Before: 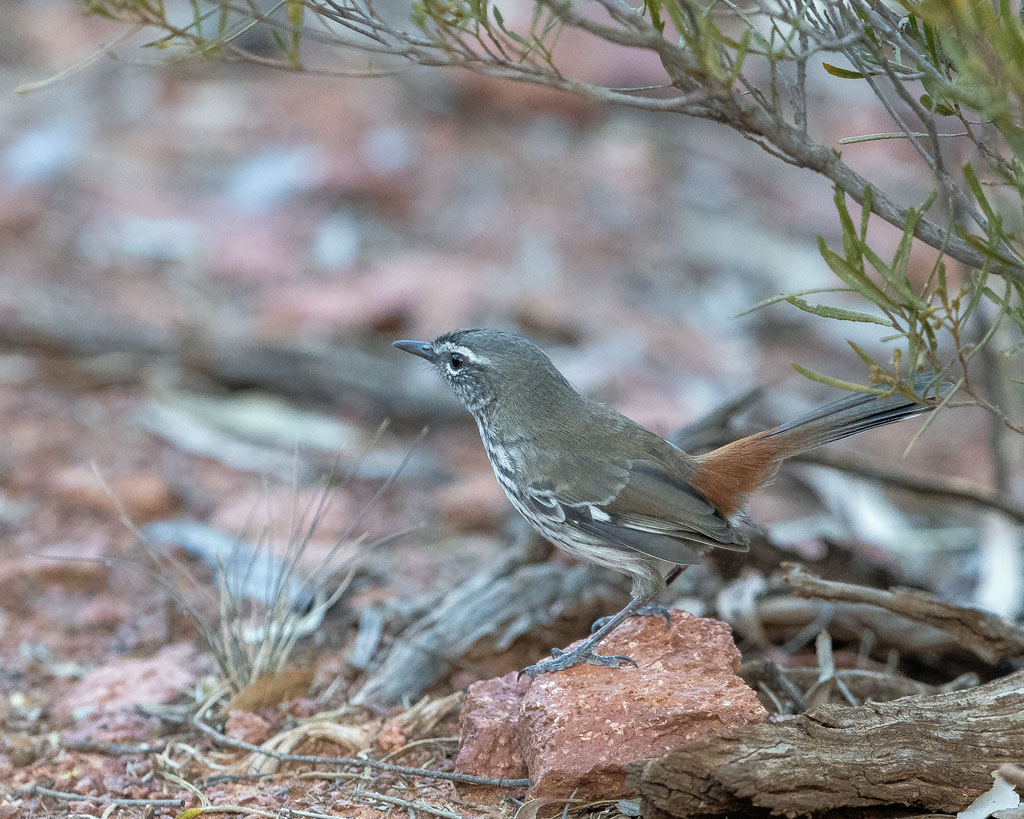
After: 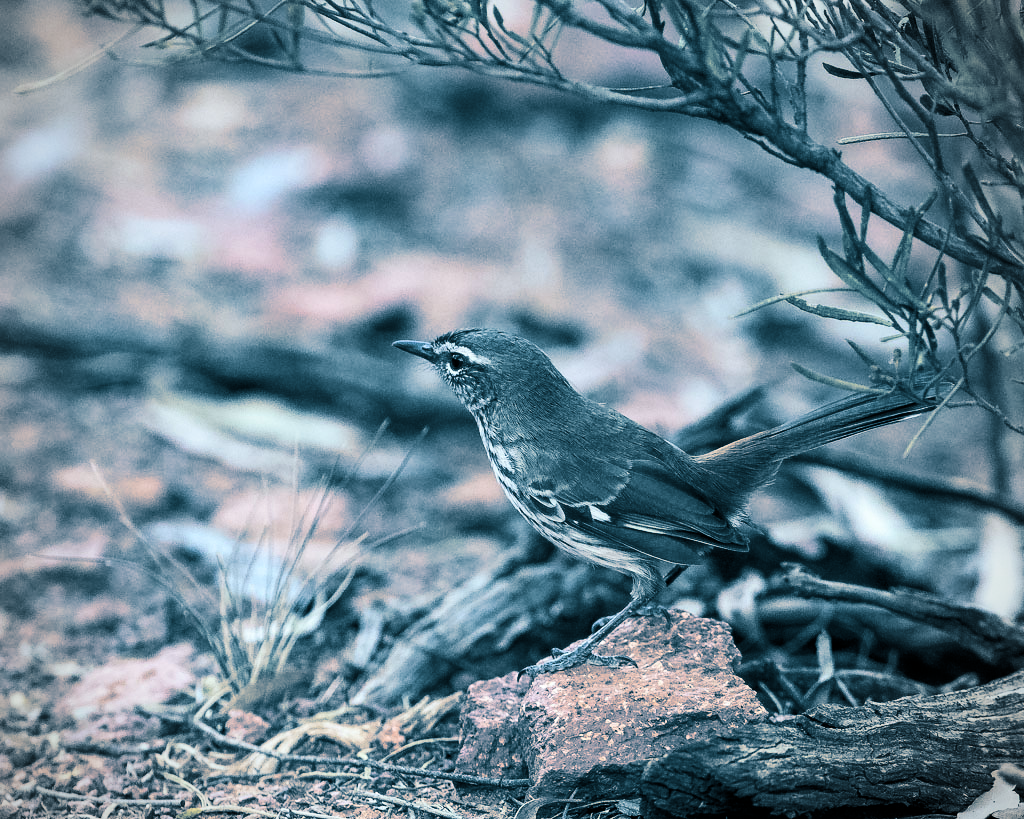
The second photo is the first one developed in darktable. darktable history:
contrast brightness saturation: contrast 0.32, brightness -0.08, saturation 0.17
split-toning: shadows › hue 212.4°, balance -70
color balance: input saturation 80.07%
vignetting: fall-off radius 60.92%
